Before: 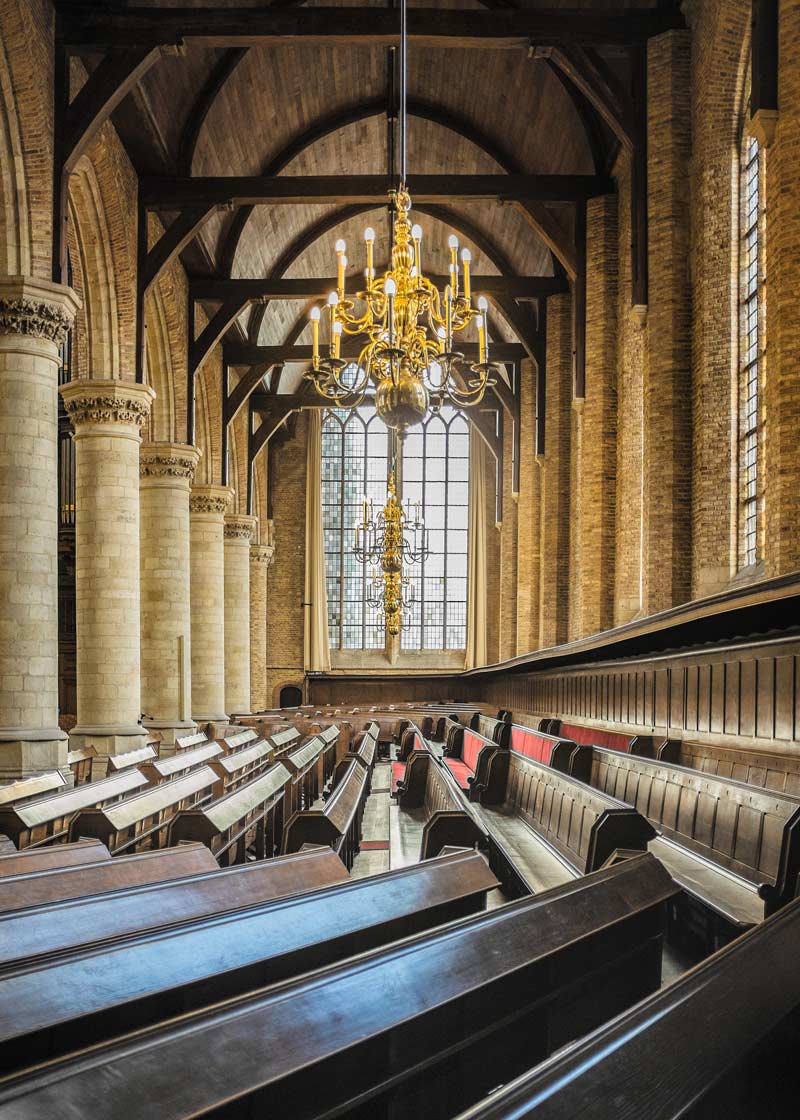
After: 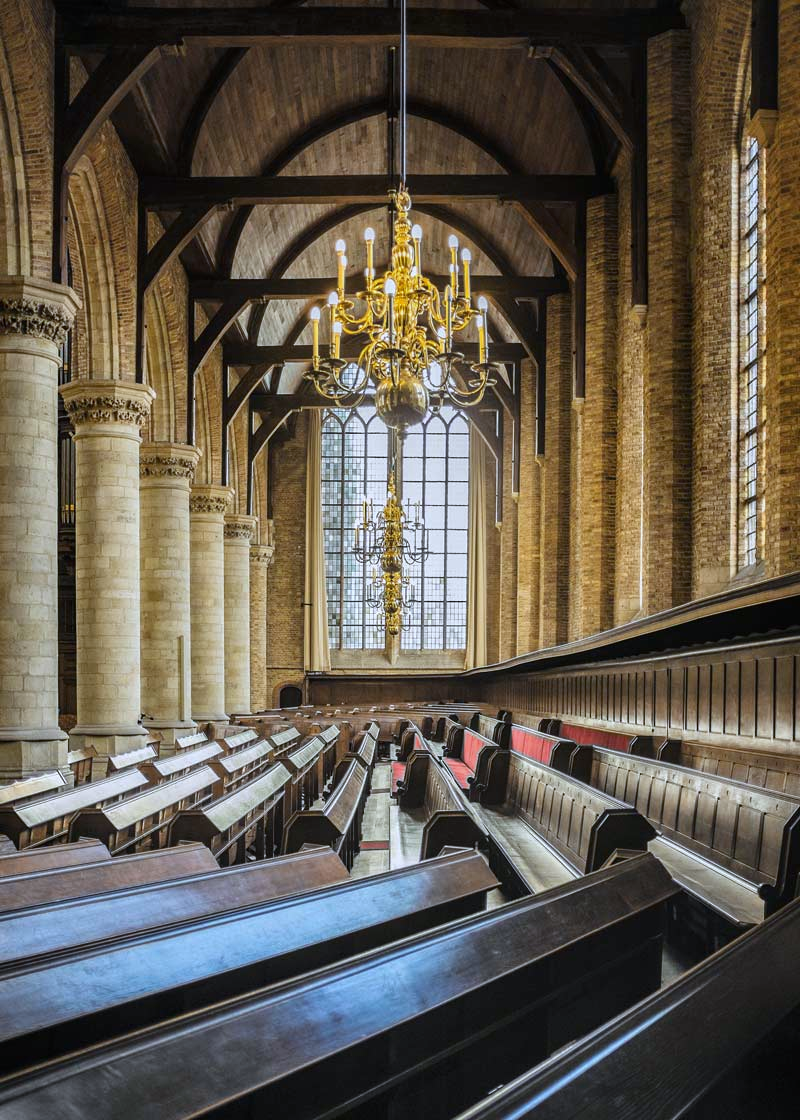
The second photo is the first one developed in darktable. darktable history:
white balance: red 0.954, blue 1.079
contrast brightness saturation: contrast 0.03, brightness -0.04
